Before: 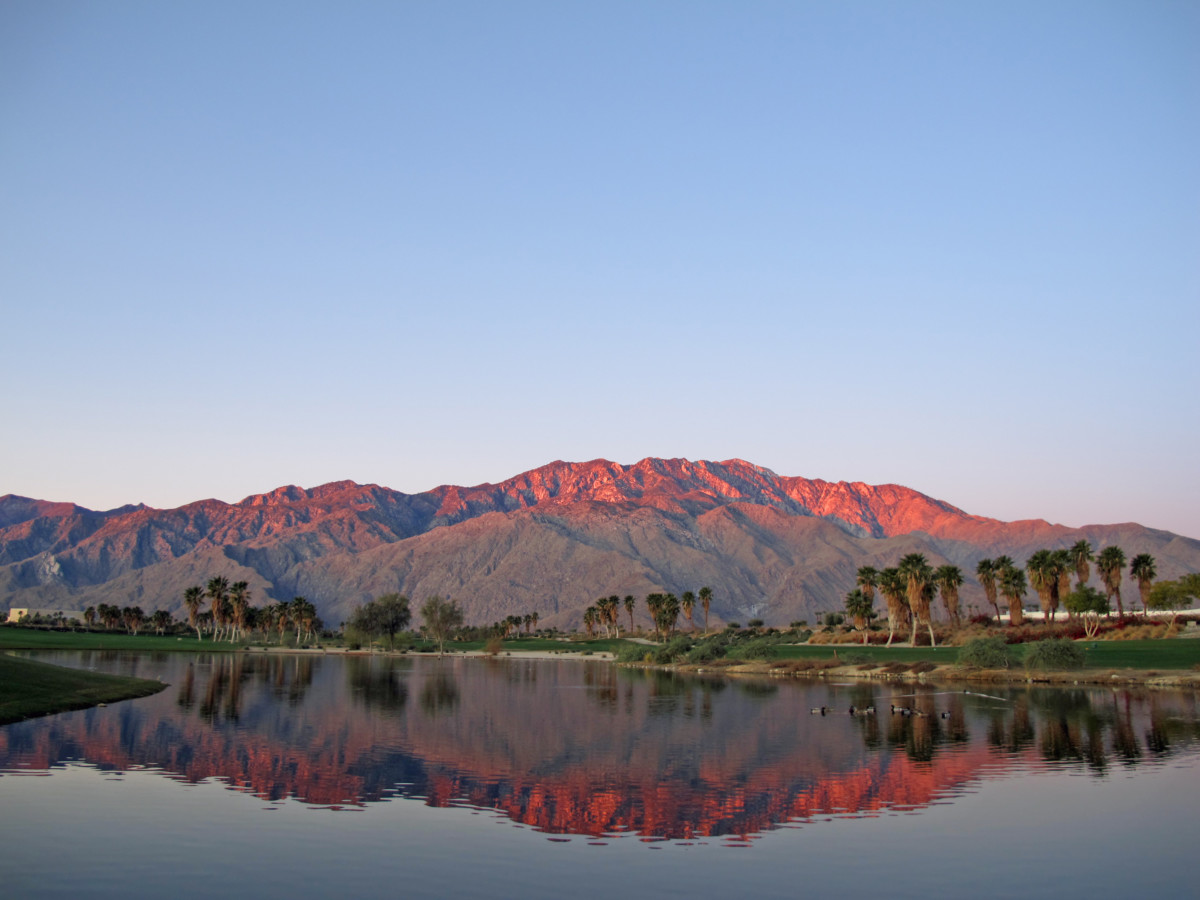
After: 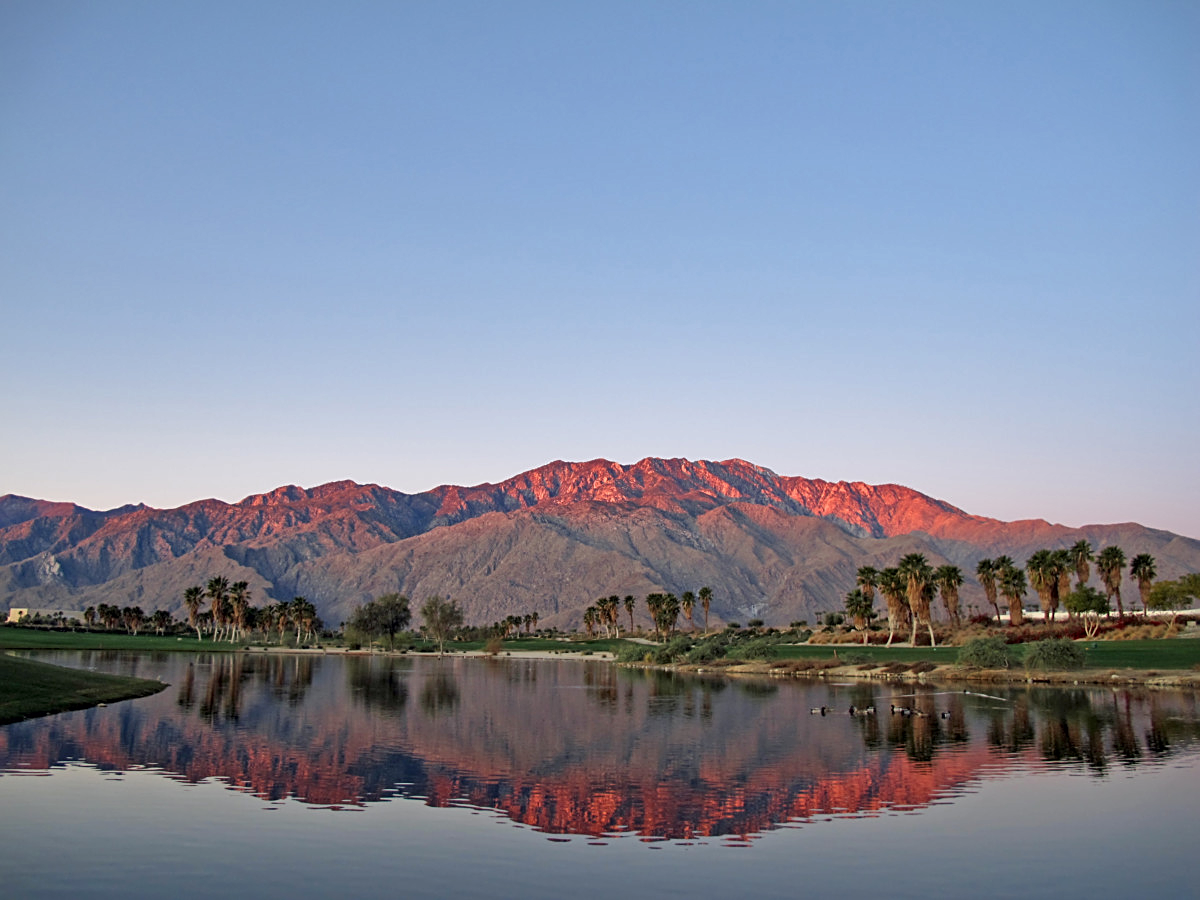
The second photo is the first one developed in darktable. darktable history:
shadows and highlights: low approximation 0.01, soften with gaussian
sharpen: amount 0.532
local contrast: mode bilateral grid, contrast 19, coarseness 50, detail 119%, midtone range 0.2
